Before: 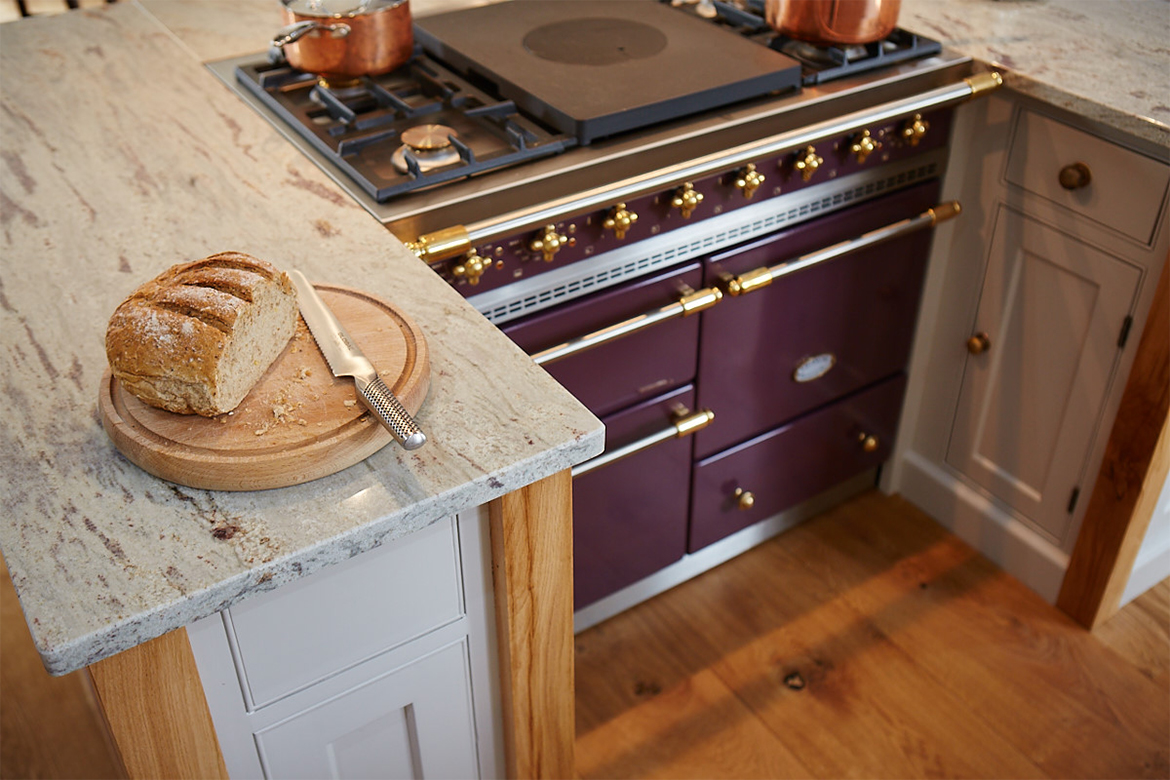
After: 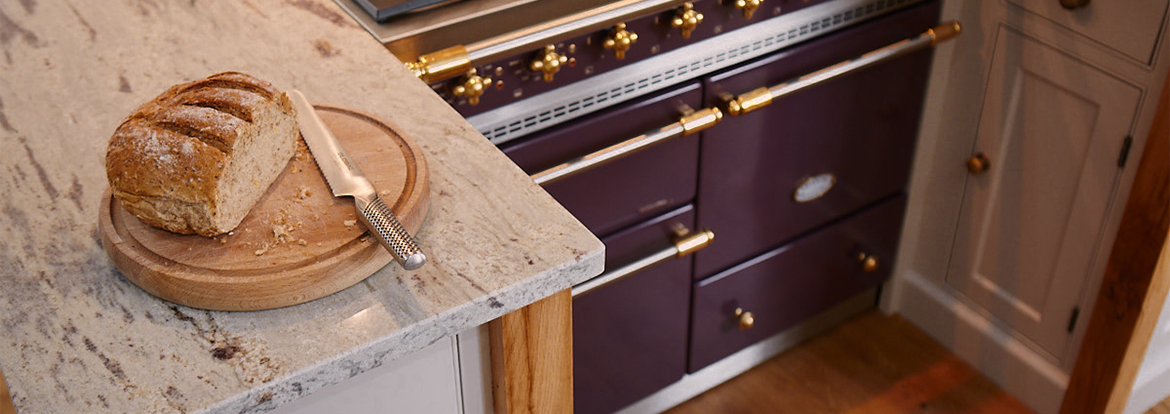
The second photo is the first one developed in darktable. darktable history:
crop and rotate: top 23.094%, bottom 23.789%
color correction: highlights a* 7.72, highlights b* 4.02
color zones: curves: ch0 [(0.035, 0.242) (0.25, 0.5) (0.384, 0.214) (0.488, 0.255) (0.75, 0.5)]; ch1 [(0.063, 0.379) (0.25, 0.5) (0.354, 0.201) (0.489, 0.085) (0.729, 0.271)]; ch2 [(0.25, 0.5) (0.38, 0.517) (0.442, 0.51) (0.735, 0.456)]
